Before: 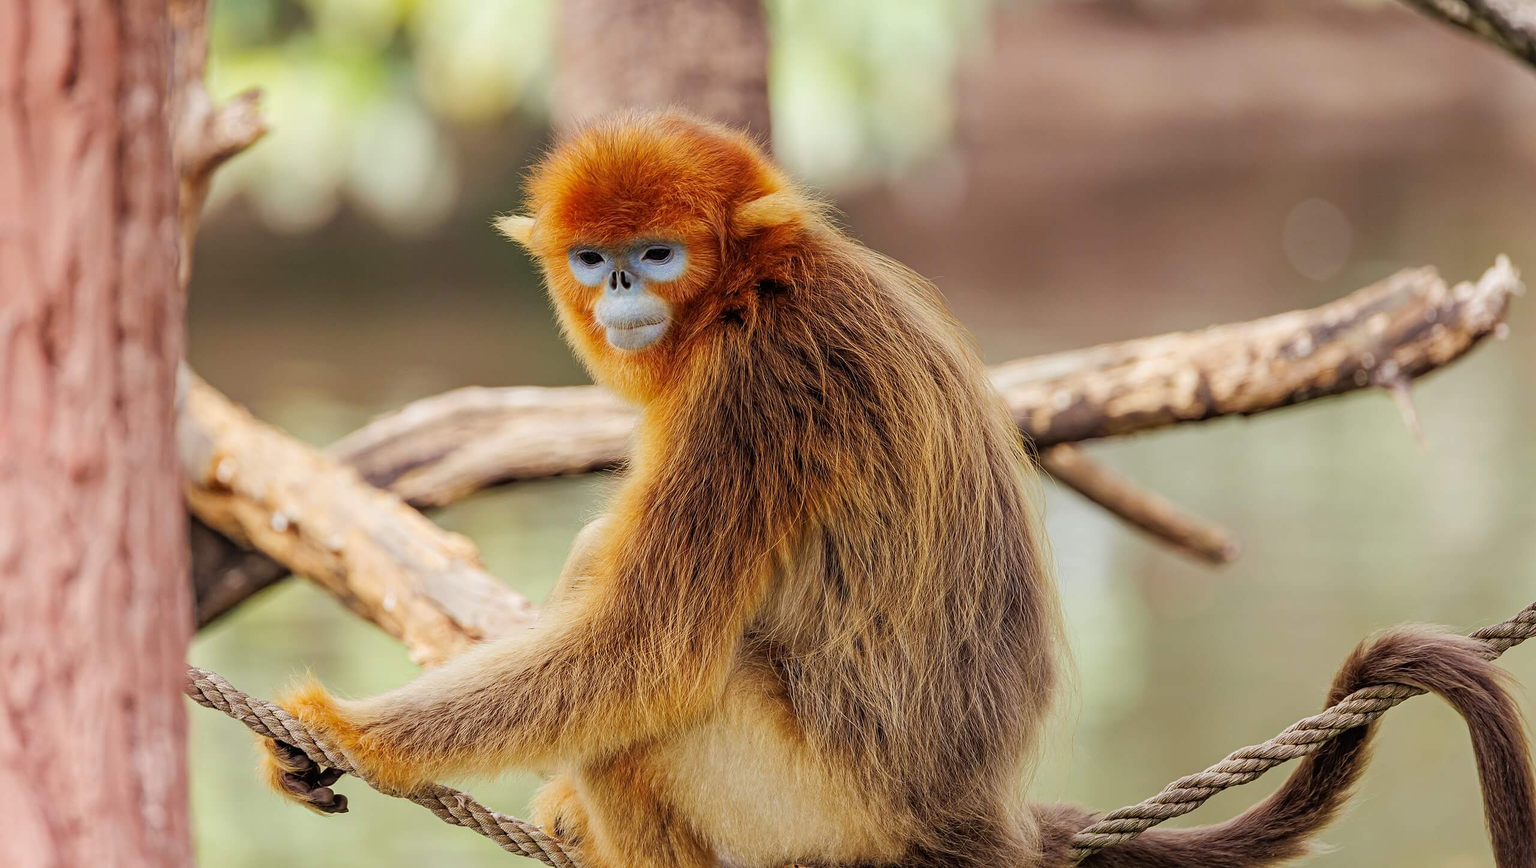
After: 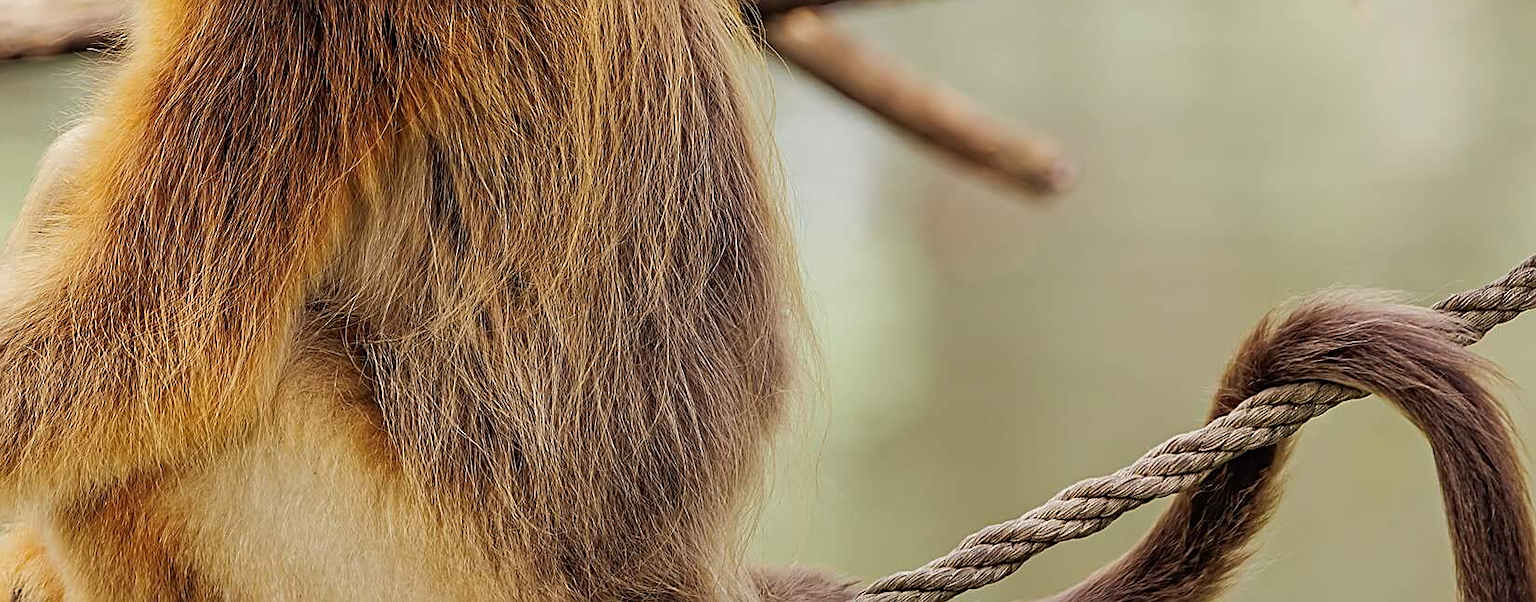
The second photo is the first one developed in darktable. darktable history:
crop and rotate: left 35.651%, top 50.535%, bottom 4.78%
exposure: black level correction 0, compensate highlight preservation false
sharpen: on, module defaults
